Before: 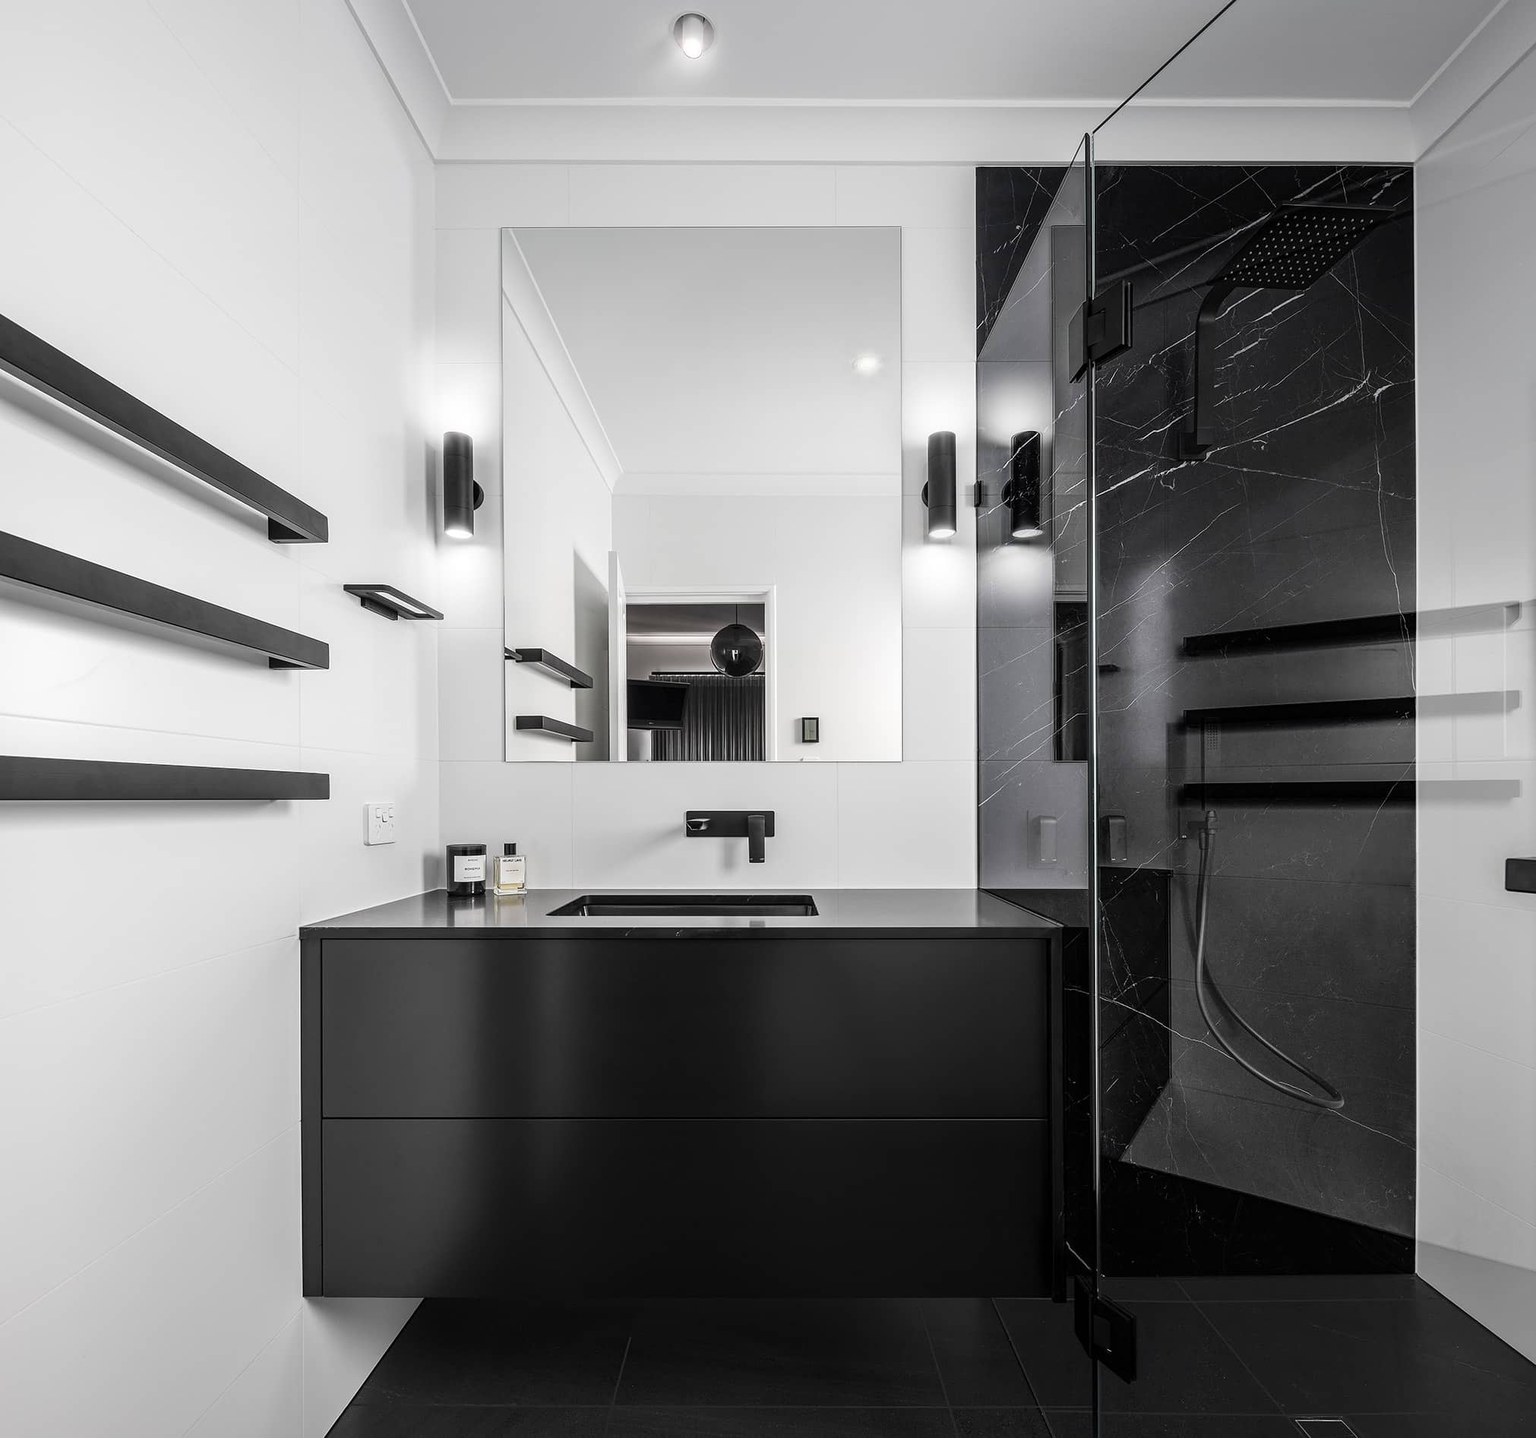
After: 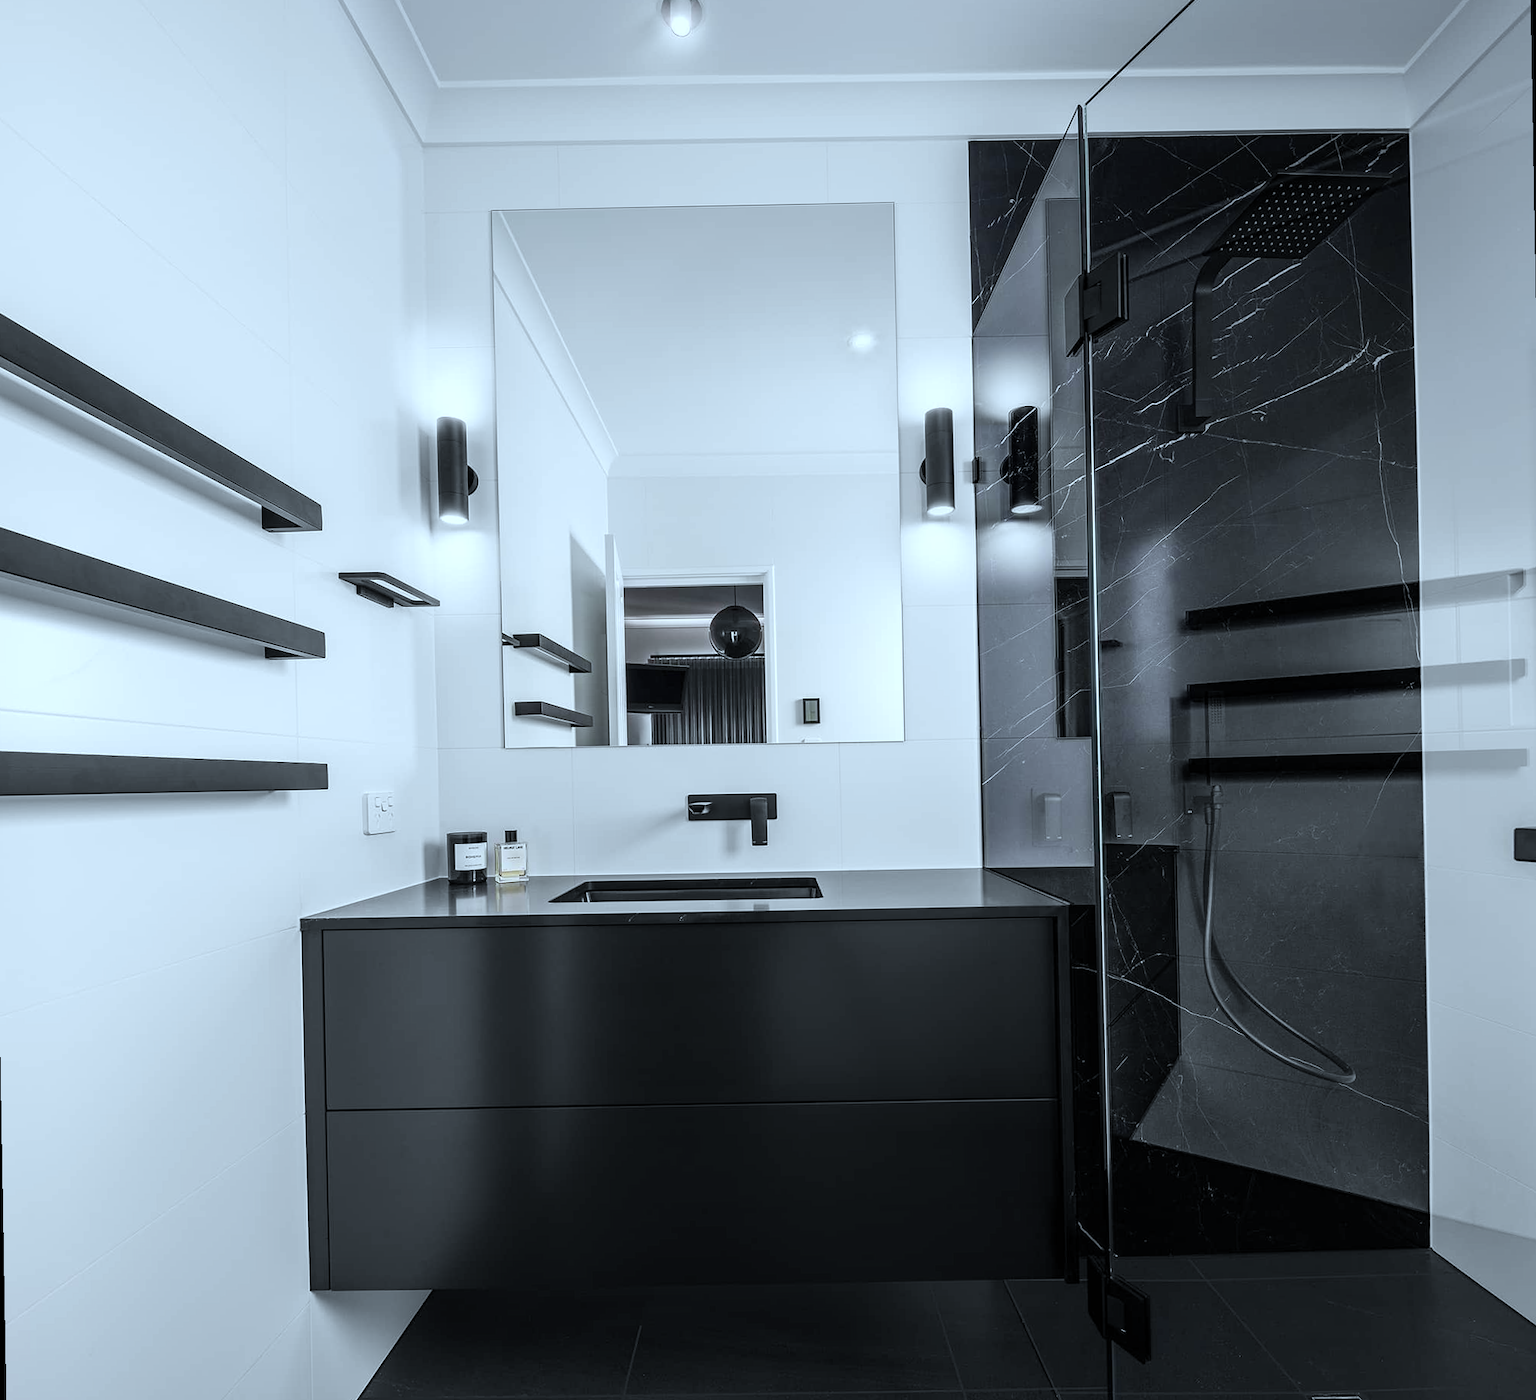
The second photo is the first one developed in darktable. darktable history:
rotate and perspective: rotation -1°, crop left 0.011, crop right 0.989, crop top 0.025, crop bottom 0.975
color calibration: illuminant F (fluorescent), F source F9 (Cool White Deluxe 4150 K) – high CRI, x 0.374, y 0.373, temperature 4158.34 K
